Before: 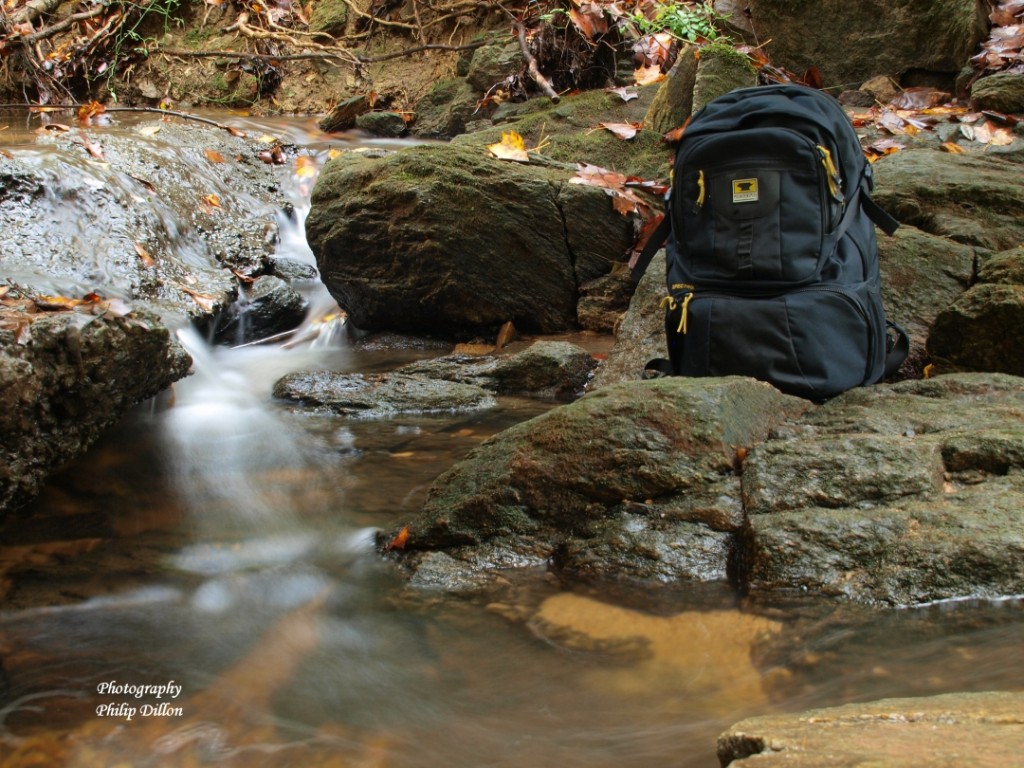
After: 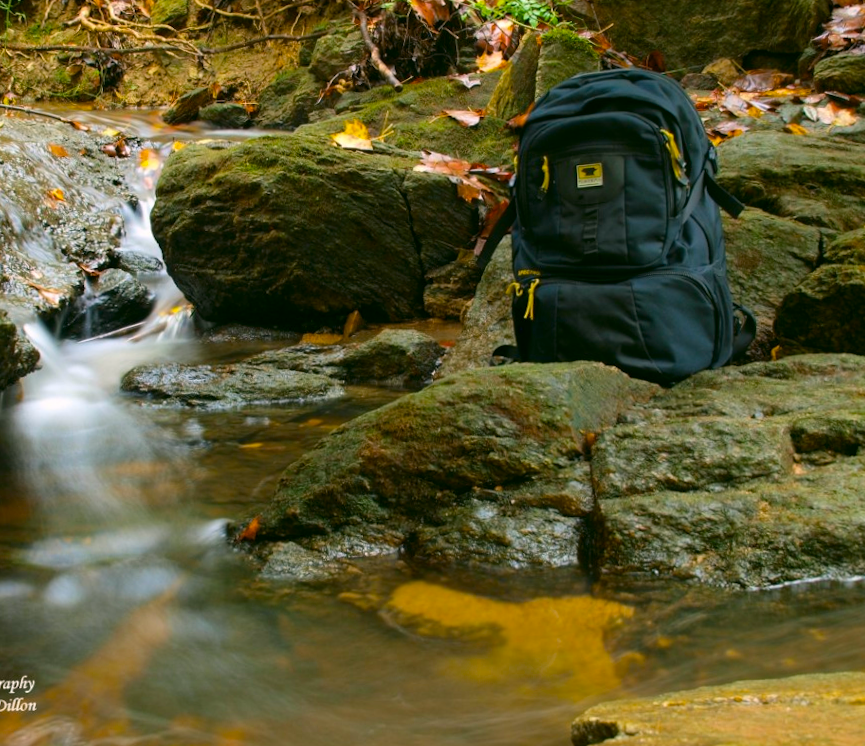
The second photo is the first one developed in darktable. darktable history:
color balance rgb: linear chroma grading › global chroma 15%, perceptual saturation grading › global saturation 30%
color correction: highlights a* 4.02, highlights b* 4.98, shadows a* -7.55, shadows b* 4.98
crop and rotate: left 14.584%
rotate and perspective: rotation -1°, crop left 0.011, crop right 0.989, crop top 0.025, crop bottom 0.975
white balance: red 0.982, blue 1.018
